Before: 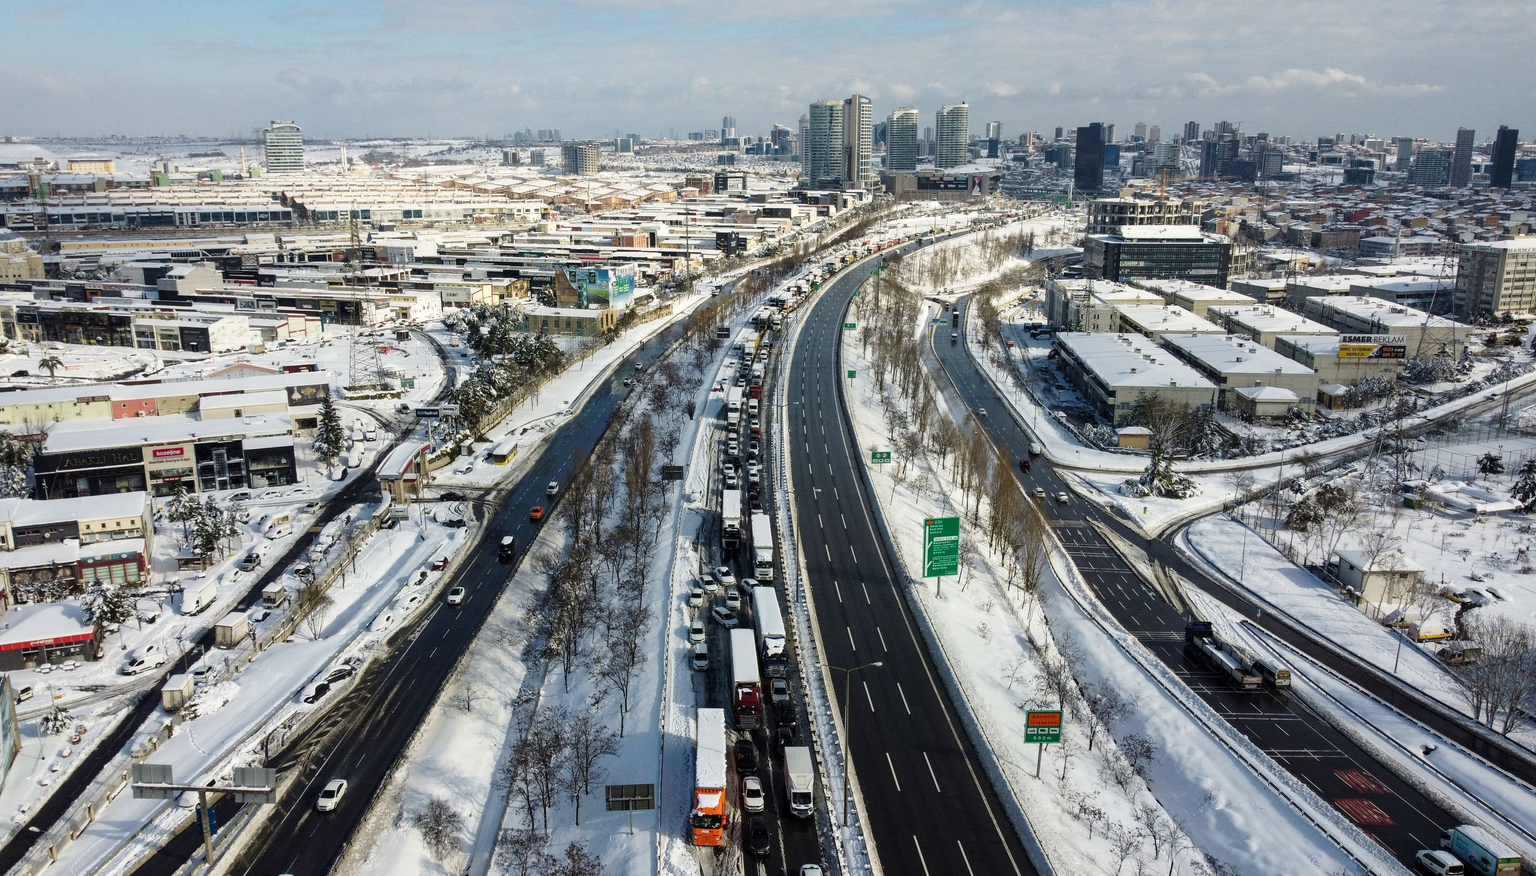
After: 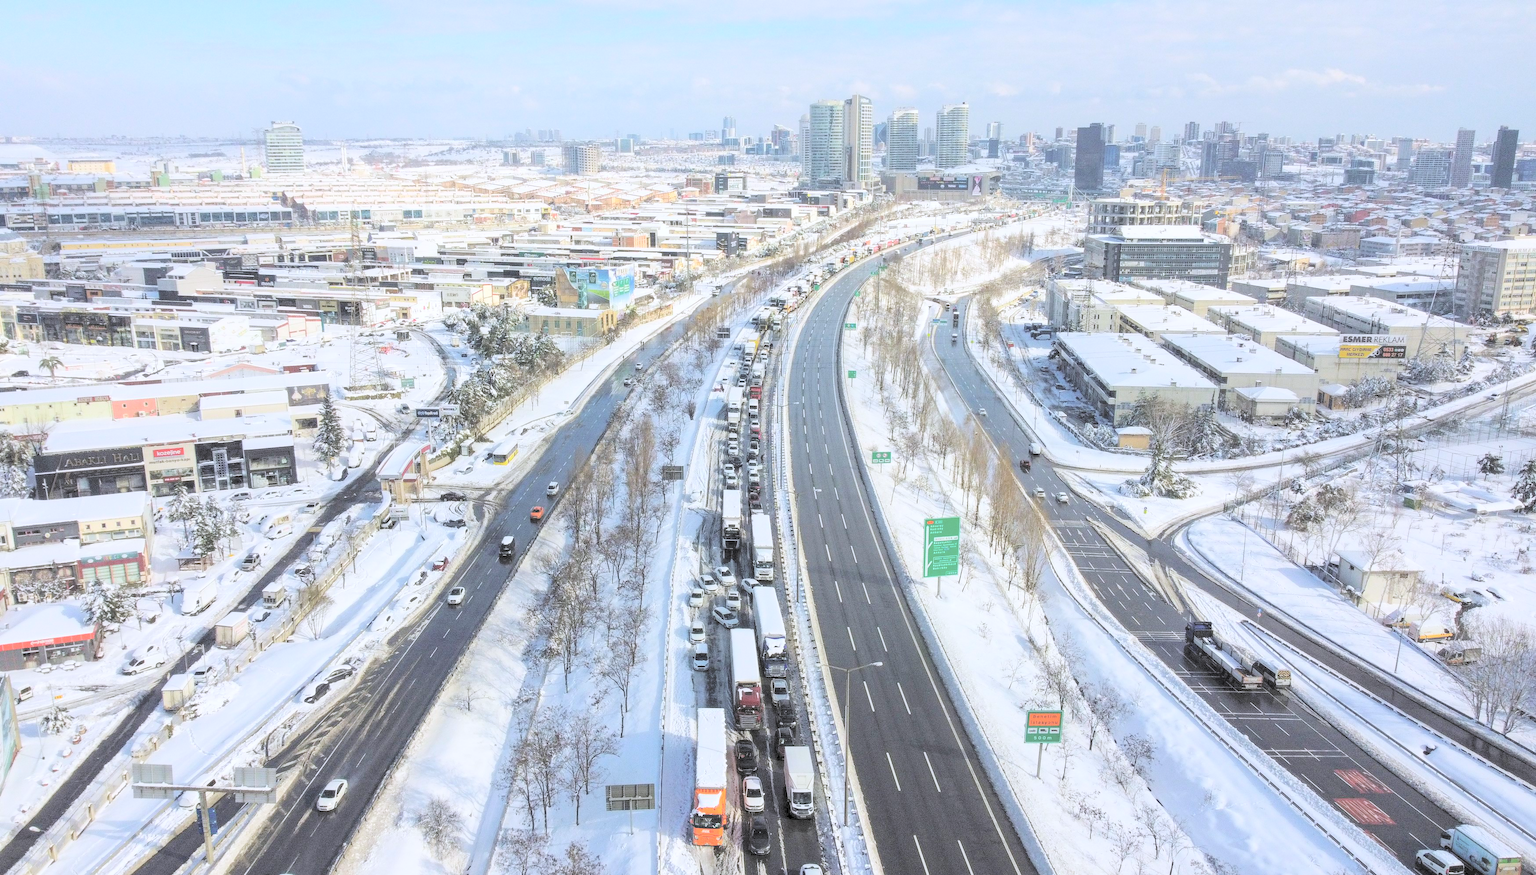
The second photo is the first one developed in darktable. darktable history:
contrast brightness saturation: brightness 0.993
color calibration: illuminant as shot in camera, x 0.358, y 0.373, temperature 4628.91 K
